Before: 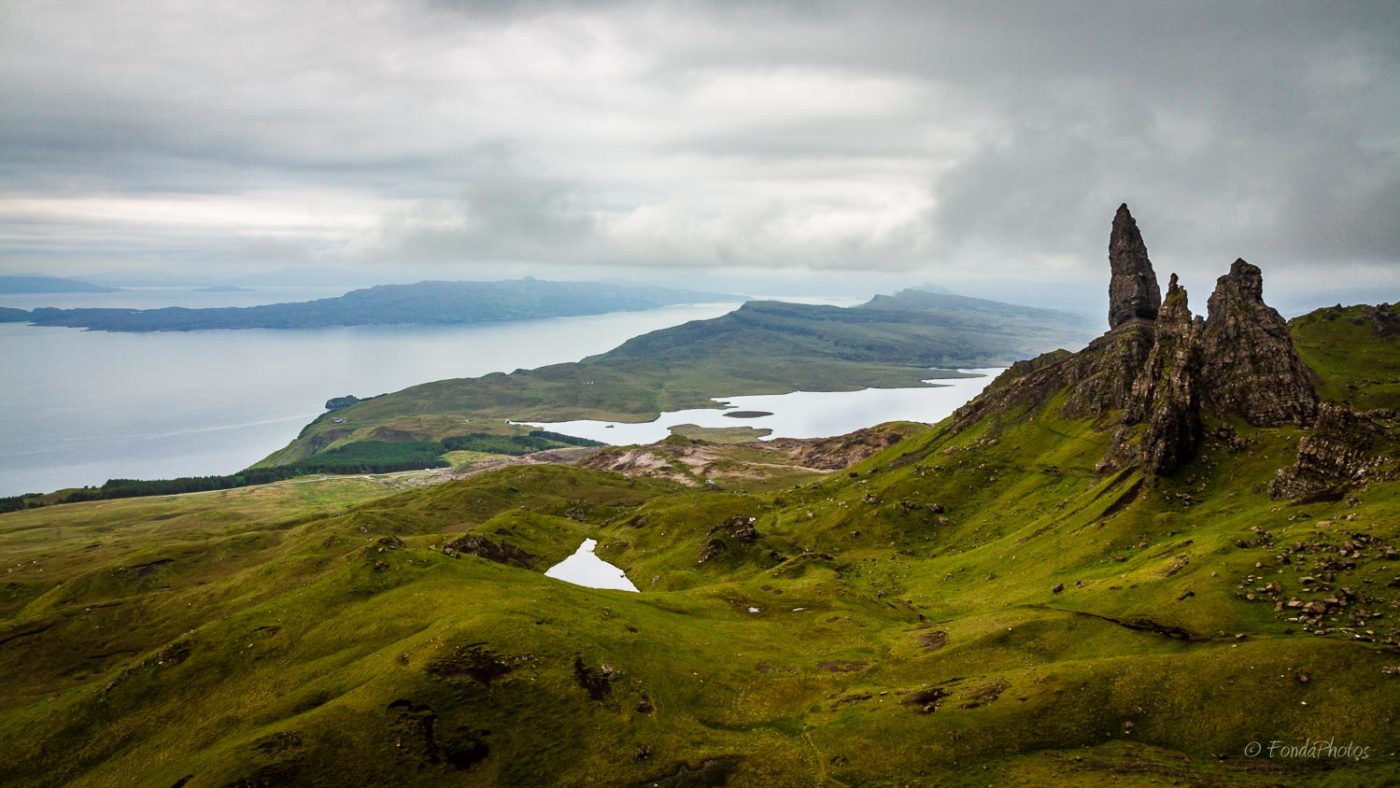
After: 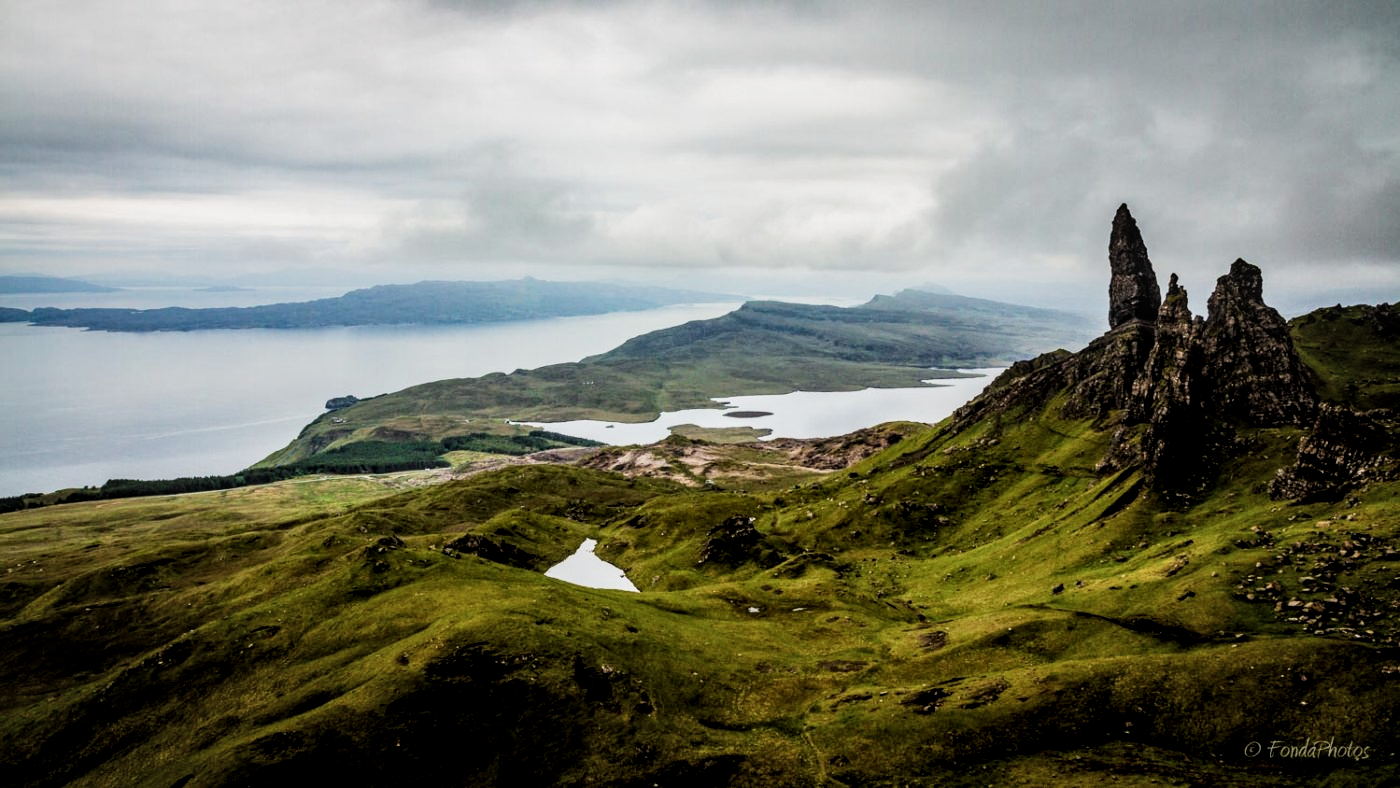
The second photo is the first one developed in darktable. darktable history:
filmic rgb: black relative exposure -5 EV, white relative exposure 3.5 EV, hardness 3.19, contrast 1.4, highlights saturation mix -50%
local contrast: detail 130%
